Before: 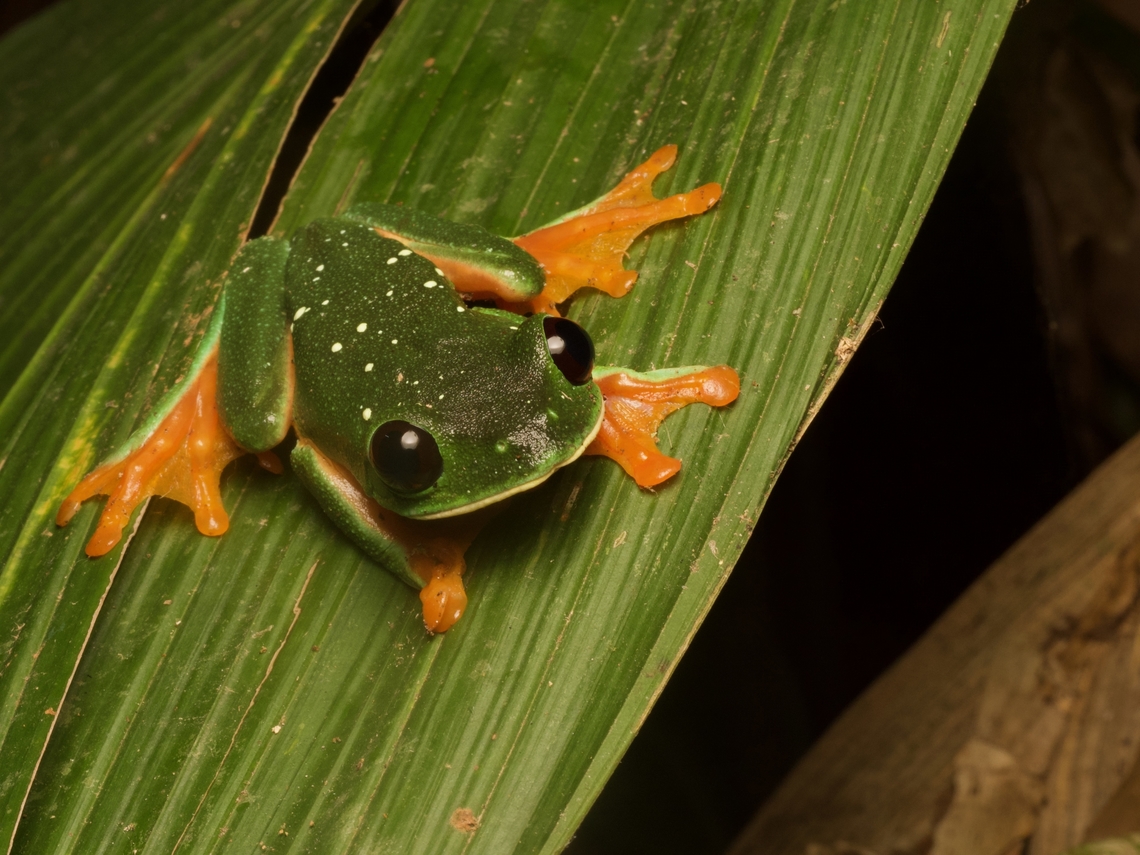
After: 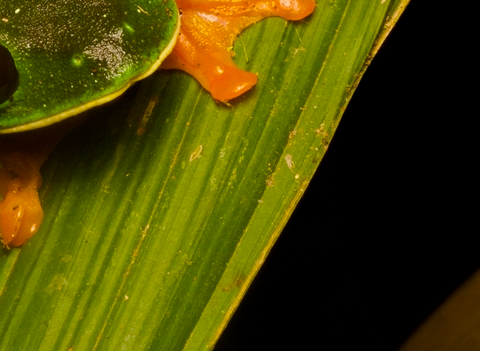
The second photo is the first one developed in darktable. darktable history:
crop: left 37.221%, top 45.169%, right 20.63%, bottom 13.777%
color balance rgb: linear chroma grading › global chroma 15%, perceptual saturation grading › global saturation 30%
